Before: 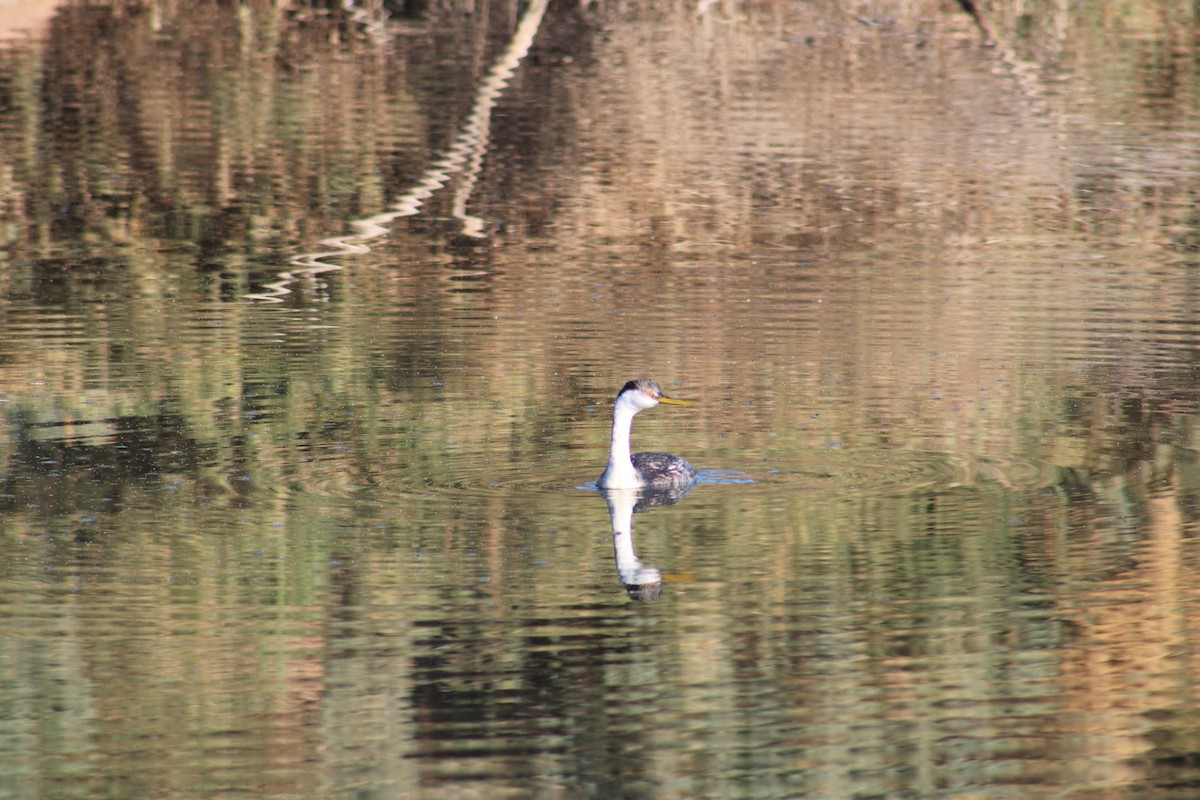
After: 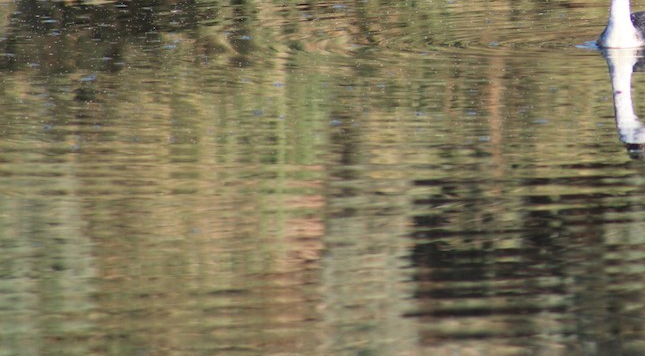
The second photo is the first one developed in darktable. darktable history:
crop and rotate: top 55.219%, right 46.214%, bottom 0.194%
